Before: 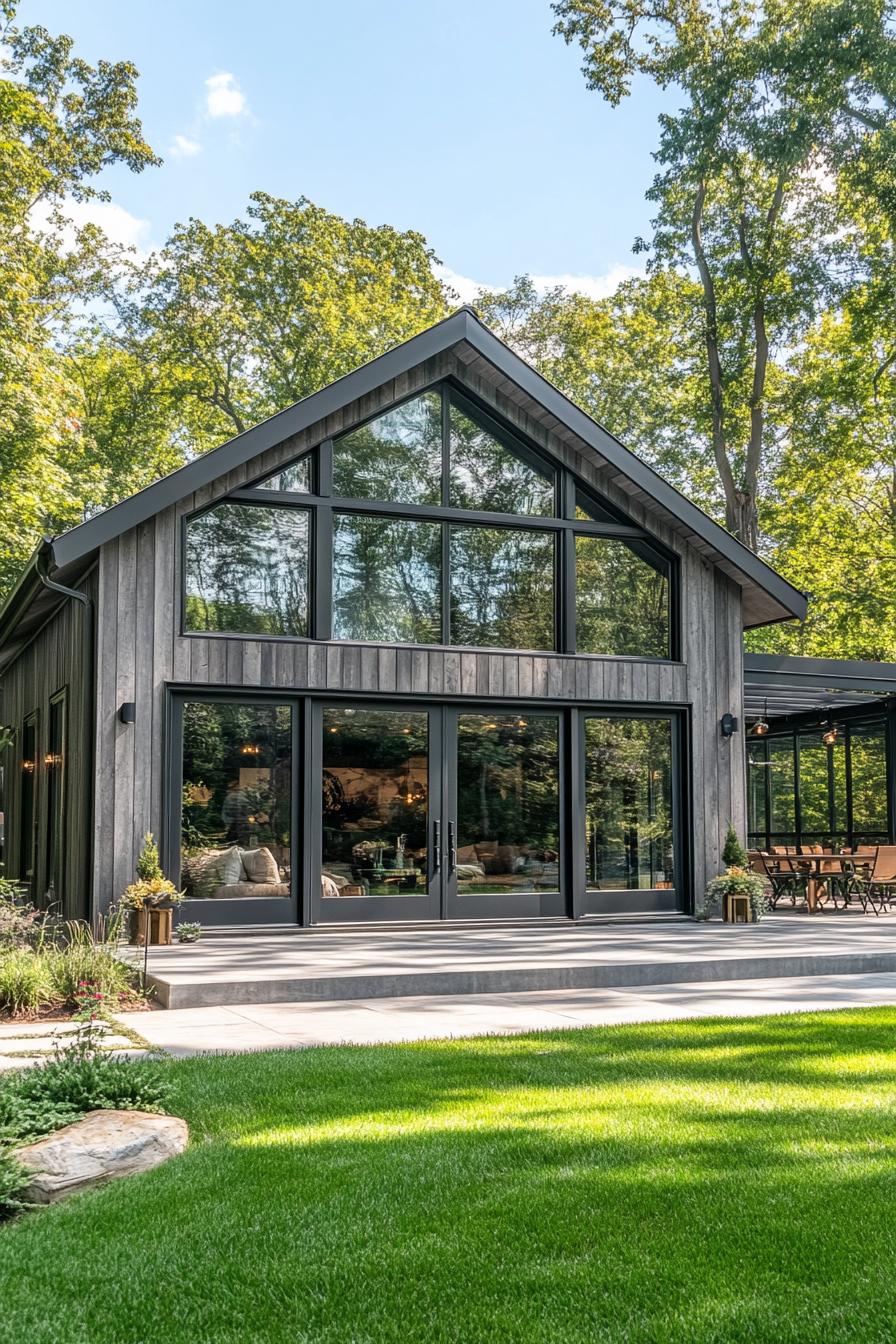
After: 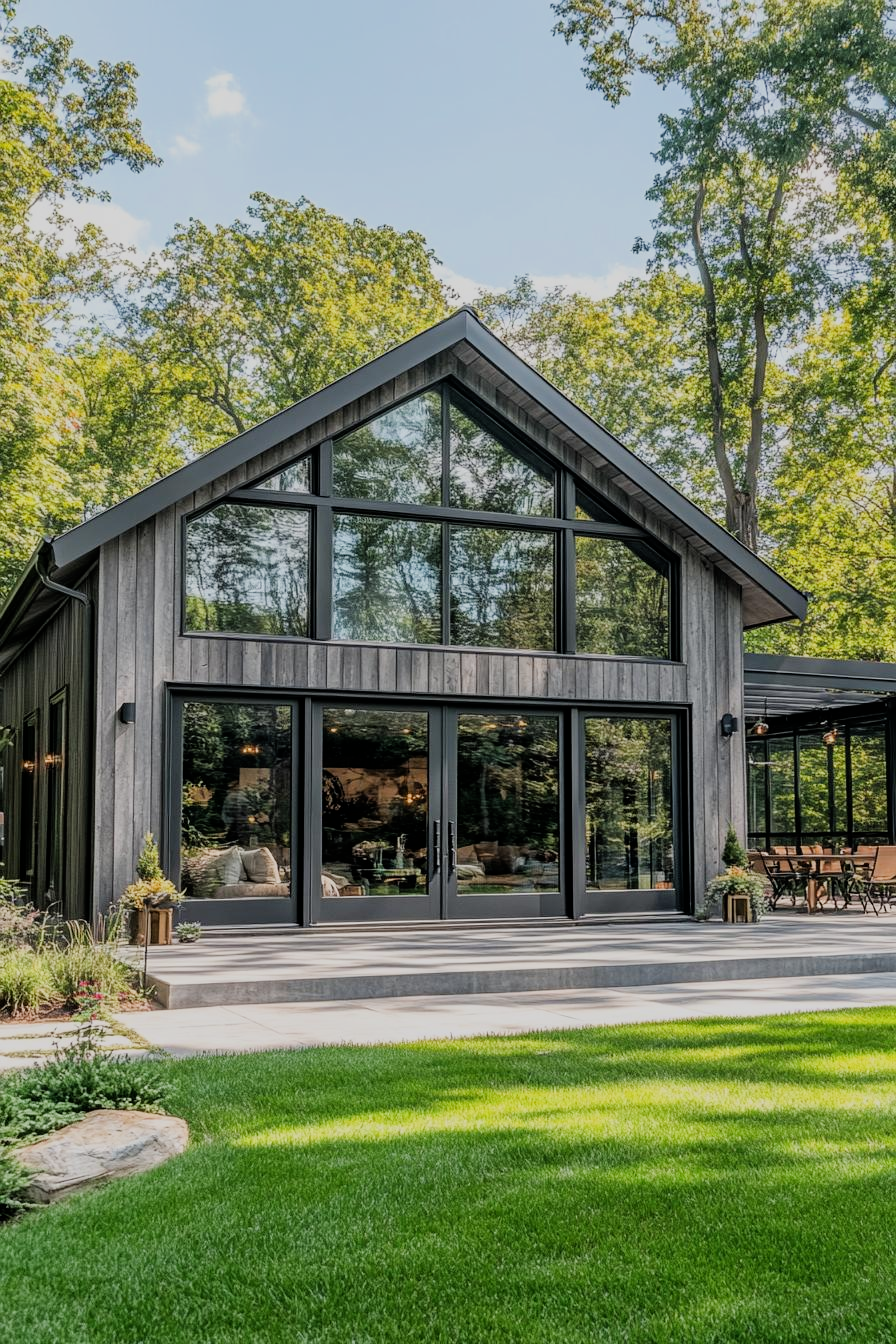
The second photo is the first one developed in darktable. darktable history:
filmic rgb: black relative exposure -7.65 EV, white relative exposure 4.56 EV, threshold 5.96 EV, hardness 3.61, enable highlight reconstruction true
